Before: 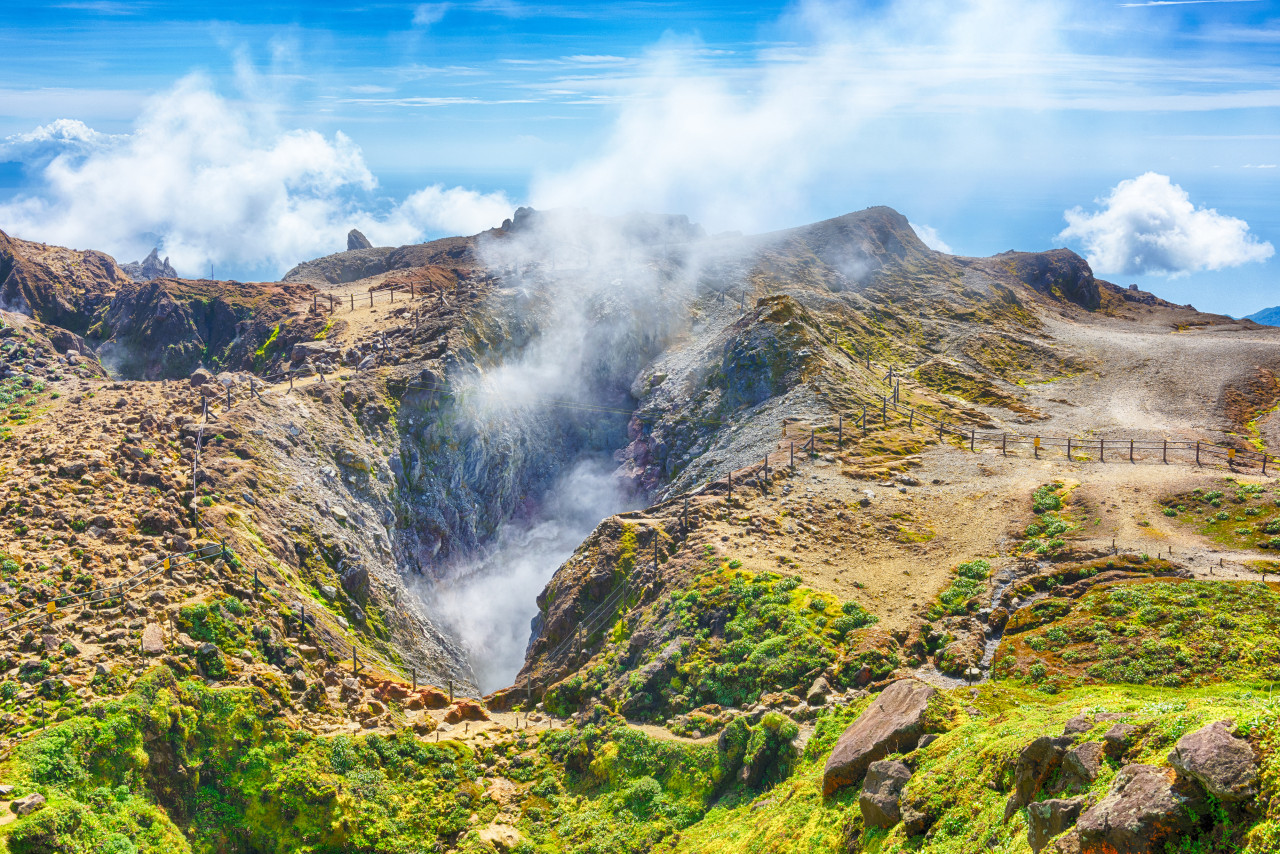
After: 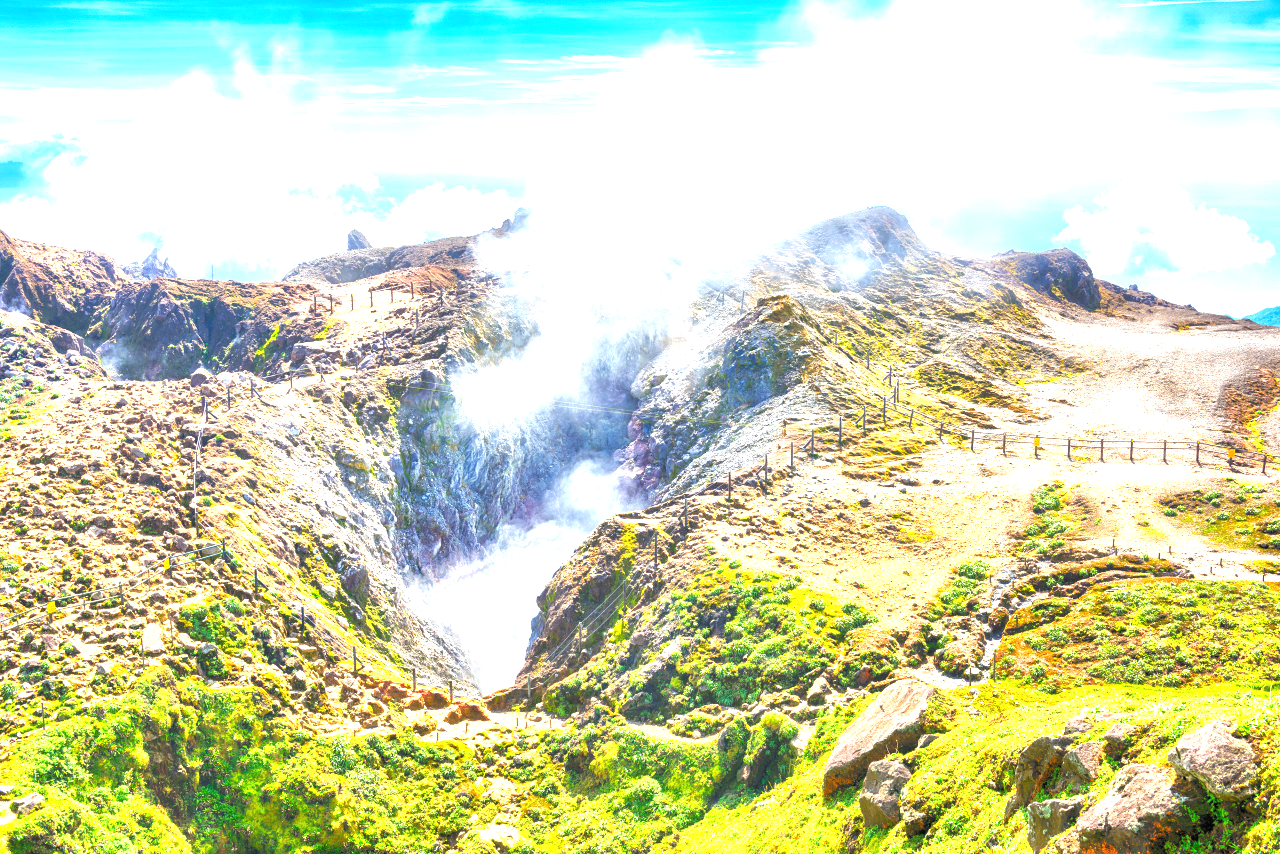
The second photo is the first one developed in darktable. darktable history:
exposure: black level correction 0, exposure 1.554 EV, compensate highlight preservation false
